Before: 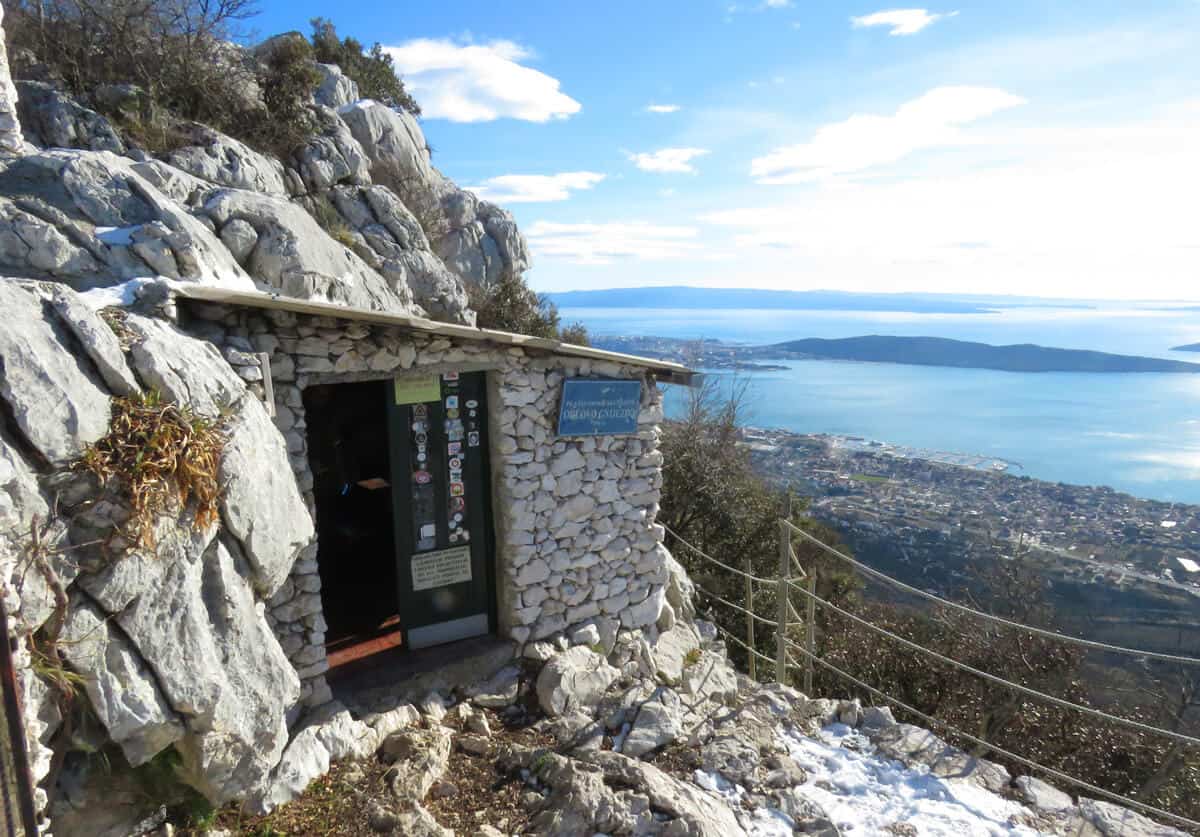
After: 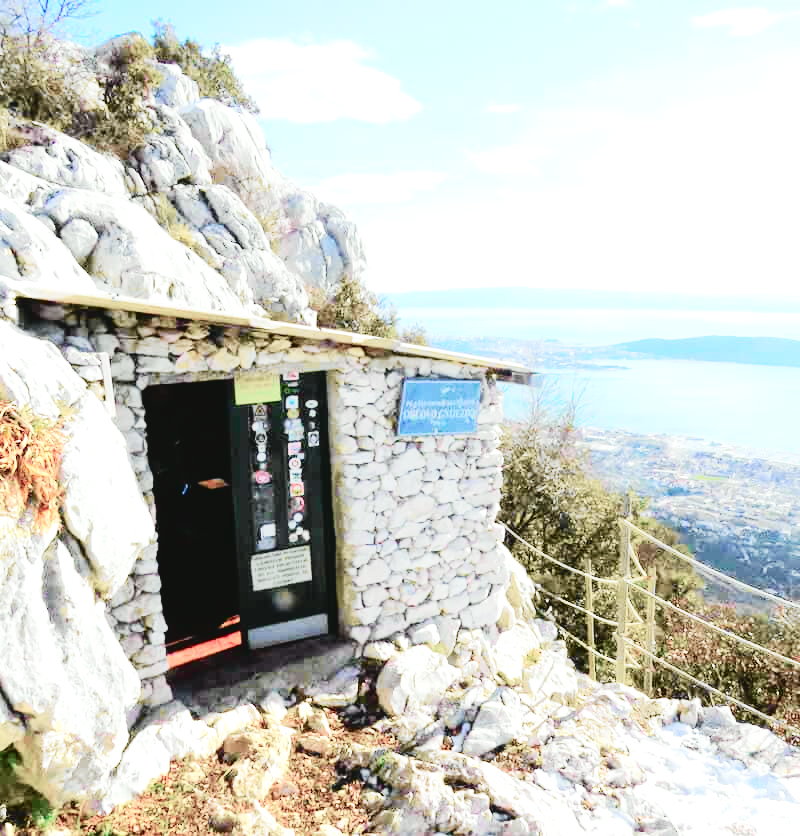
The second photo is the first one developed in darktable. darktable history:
exposure: black level correction 0, exposure 1.337 EV, compensate highlight preservation false
tone curve: curves: ch0 [(0, 0.039) (0.113, 0.081) (0.204, 0.204) (0.498, 0.608) (0.709, 0.819) (0.984, 0.961)]; ch1 [(0, 0) (0.172, 0.123) (0.317, 0.272) (0.414, 0.382) (0.476, 0.479) (0.505, 0.501) (0.528, 0.54) (0.618, 0.647) (0.709, 0.764) (1, 1)]; ch2 [(0, 0) (0.411, 0.424) (0.492, 0.502) (0.521, 0.513) (0.537, 0.57) (0.686, 0.638) (1, 1)], color space Lab, independent channels, preserve colors none
crop and rotate: left 13.346%, right 19.975%
base curve: curves: ch0 [(0, 0) (0.036, 0.025) (0.121, 0.166) (0.206, 0.329) (0.605, 0.79) (1, 1)], preserve colors none
